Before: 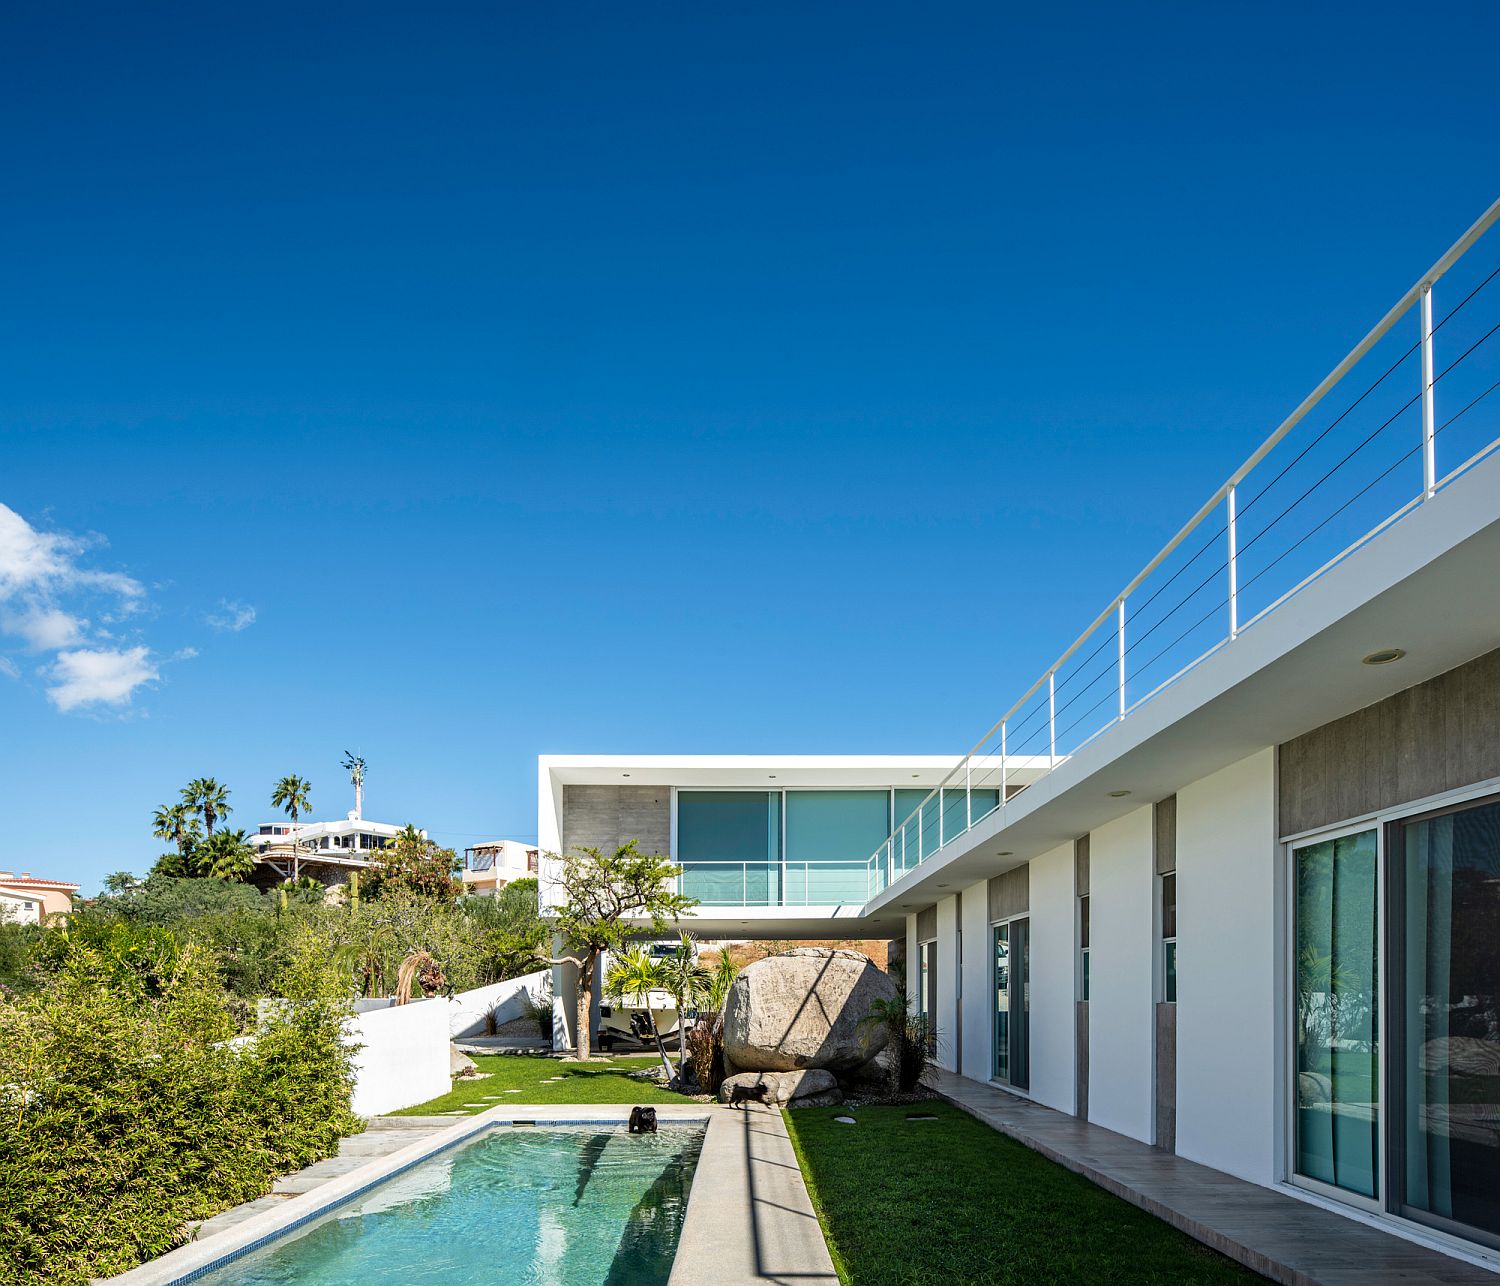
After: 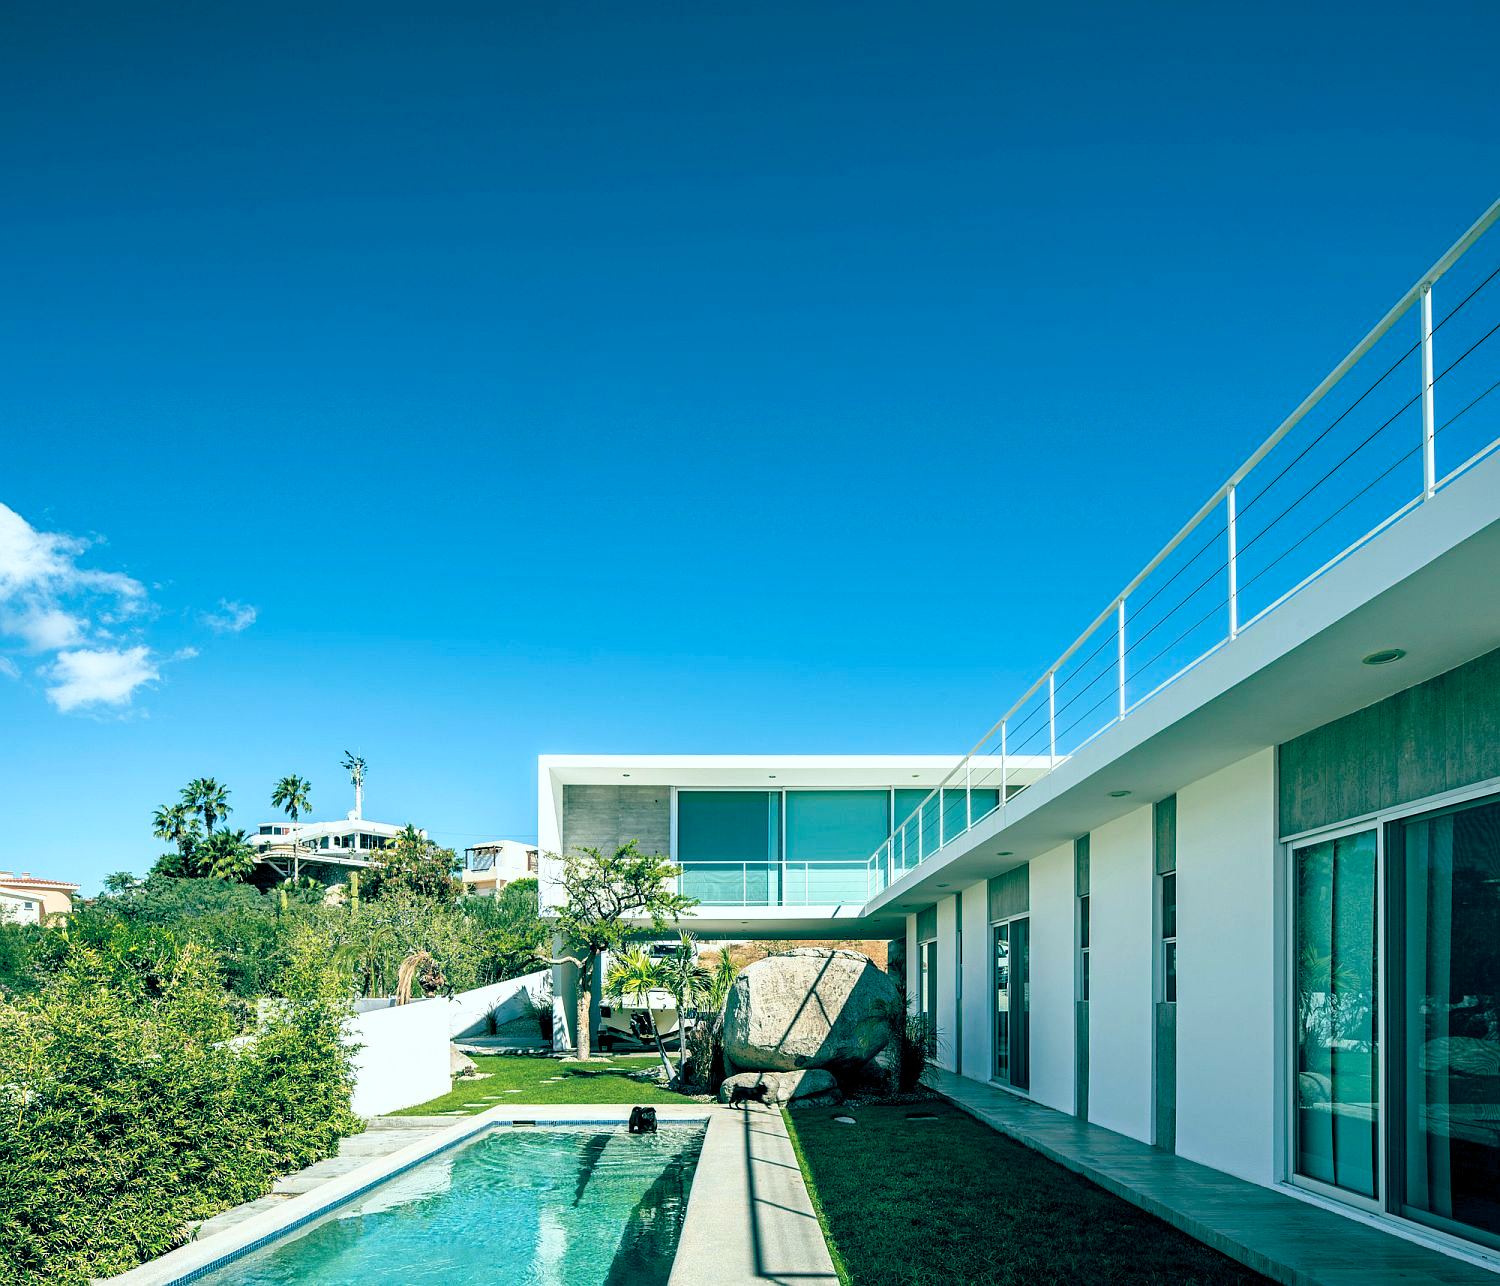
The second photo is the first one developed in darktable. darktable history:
color balance rgb: global offset › luminance -0.527%, global offset › chroma 0.902%, global offset › hue 175.05°, perceptual saturation grading › global saturation 0.67%, global vibrance 20%
contrast brightness saturation: saturation -0.065
tone curve: curves: ch0 [(0, 0) (0.003, 0.003) (0.011, 0.012) (0.025, 0.027) (0.044, 0.048) (0.069, 0.076) (0.1, 0.109) (0.136, 0.148) (0.177, 0.194) (0.224, 0.245) (0.277, 0.303) (0.335, 0.366) (0.399, 0.436) (0.468, 0.511) (0.543, 0.593) (0.623, 0.681) (0.709, 0.775) (0.801, 0.875) (0.898, 0.954) (1, 1)], color space Lab, independent channels, preserve colors none
